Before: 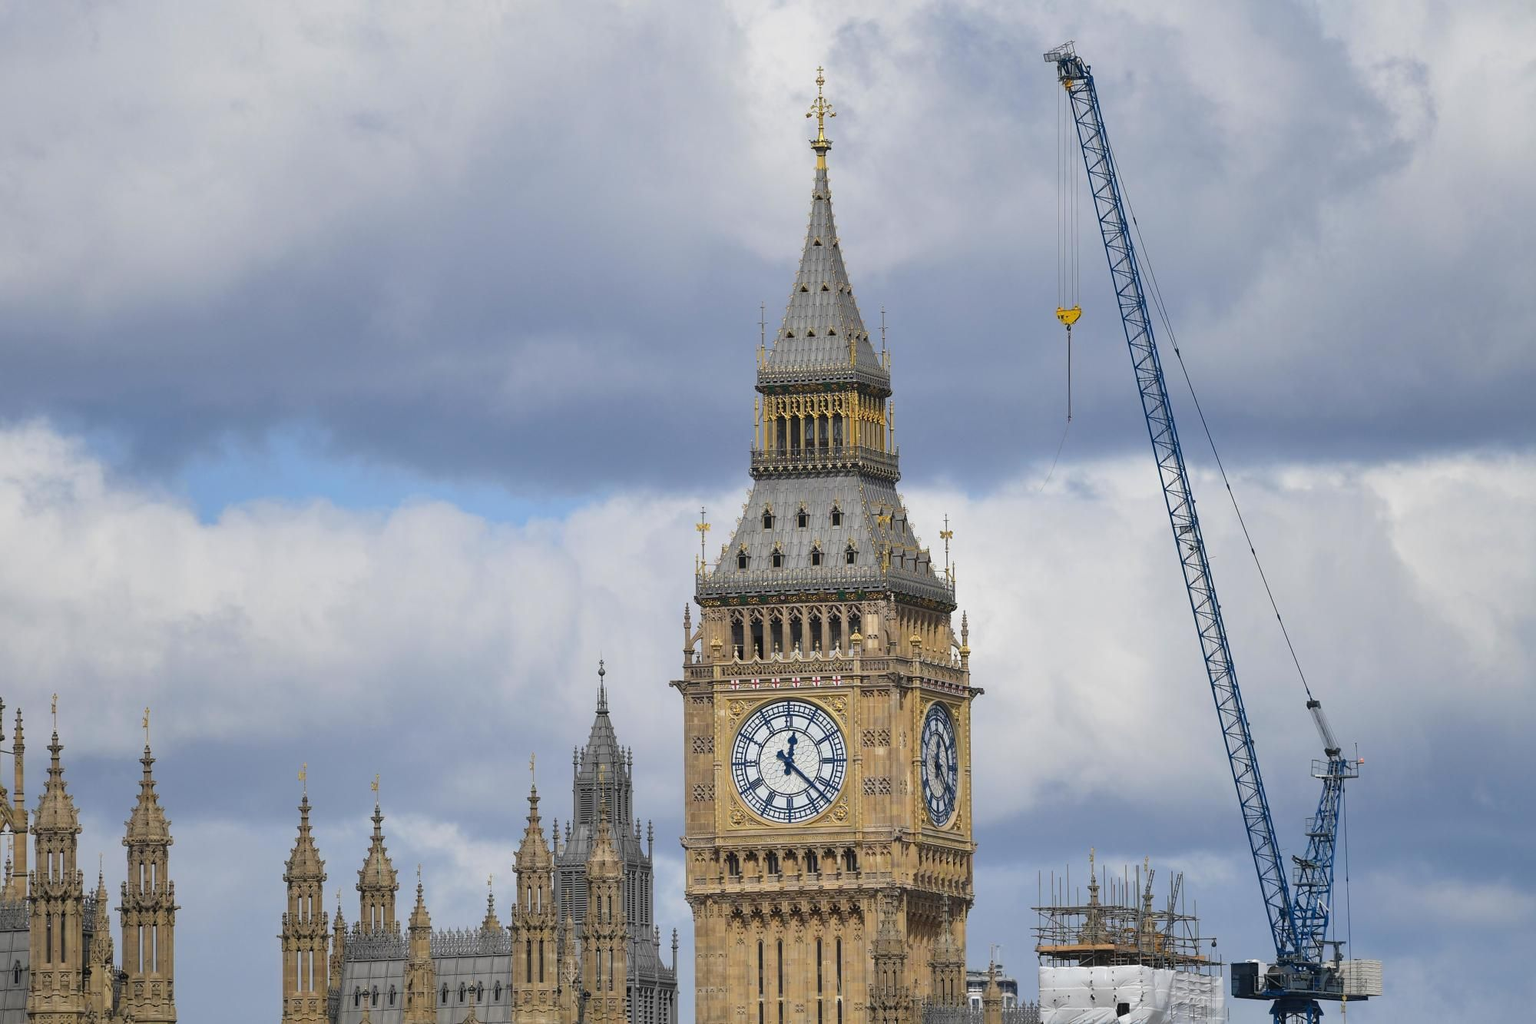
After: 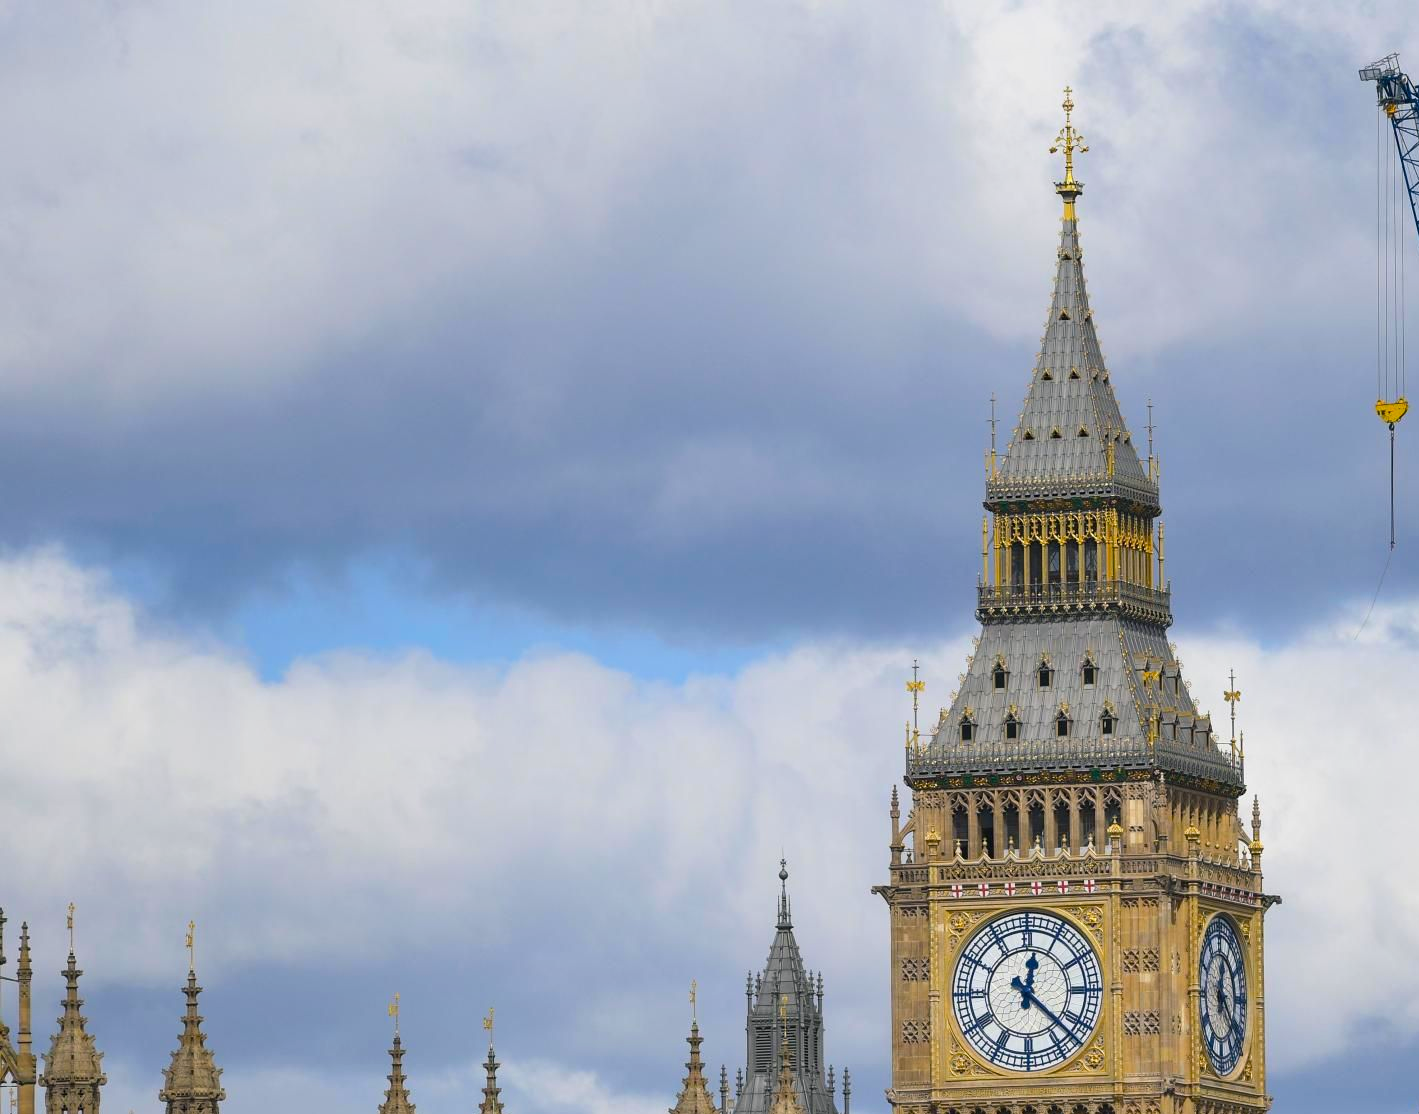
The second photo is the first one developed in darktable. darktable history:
shadows and highlights: shadows 1.45, highlights 39.65
crop: right 29.043%, bottom 16.388%
color balance rgb: shadows lift › luminance -5.084%, shadows lift › chroma 1.162%, shadows lift › hue 218.21°, perceptual saturation grading › global saturation 25.1%, global vibrance 20%
